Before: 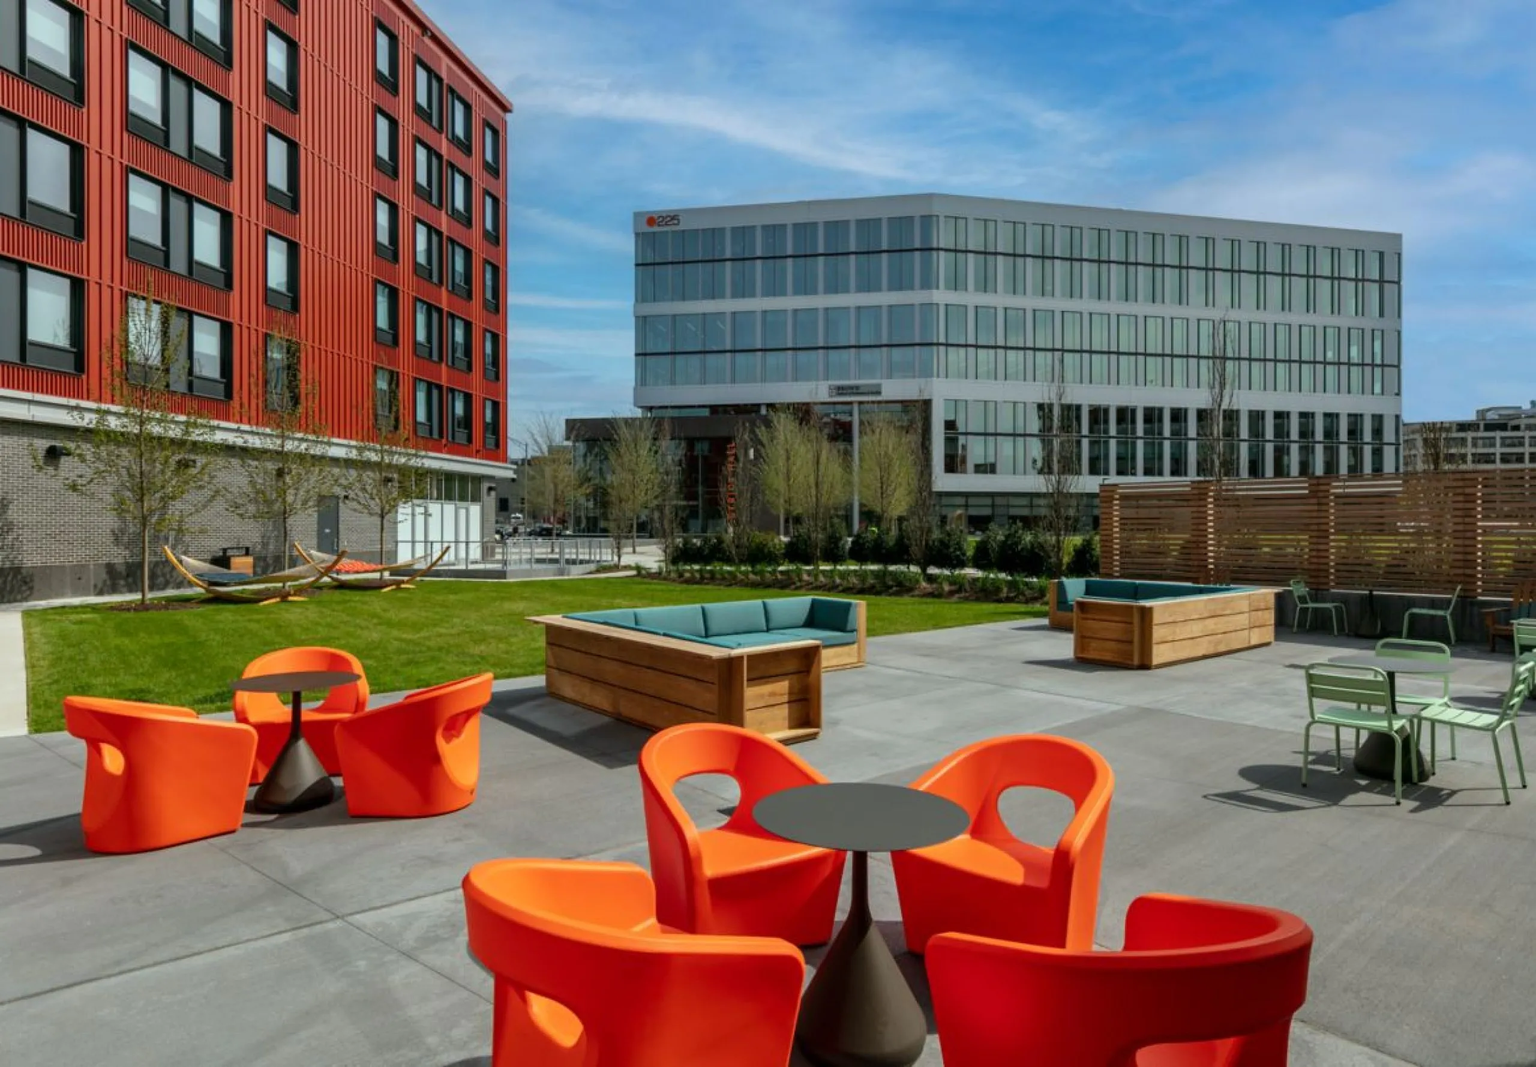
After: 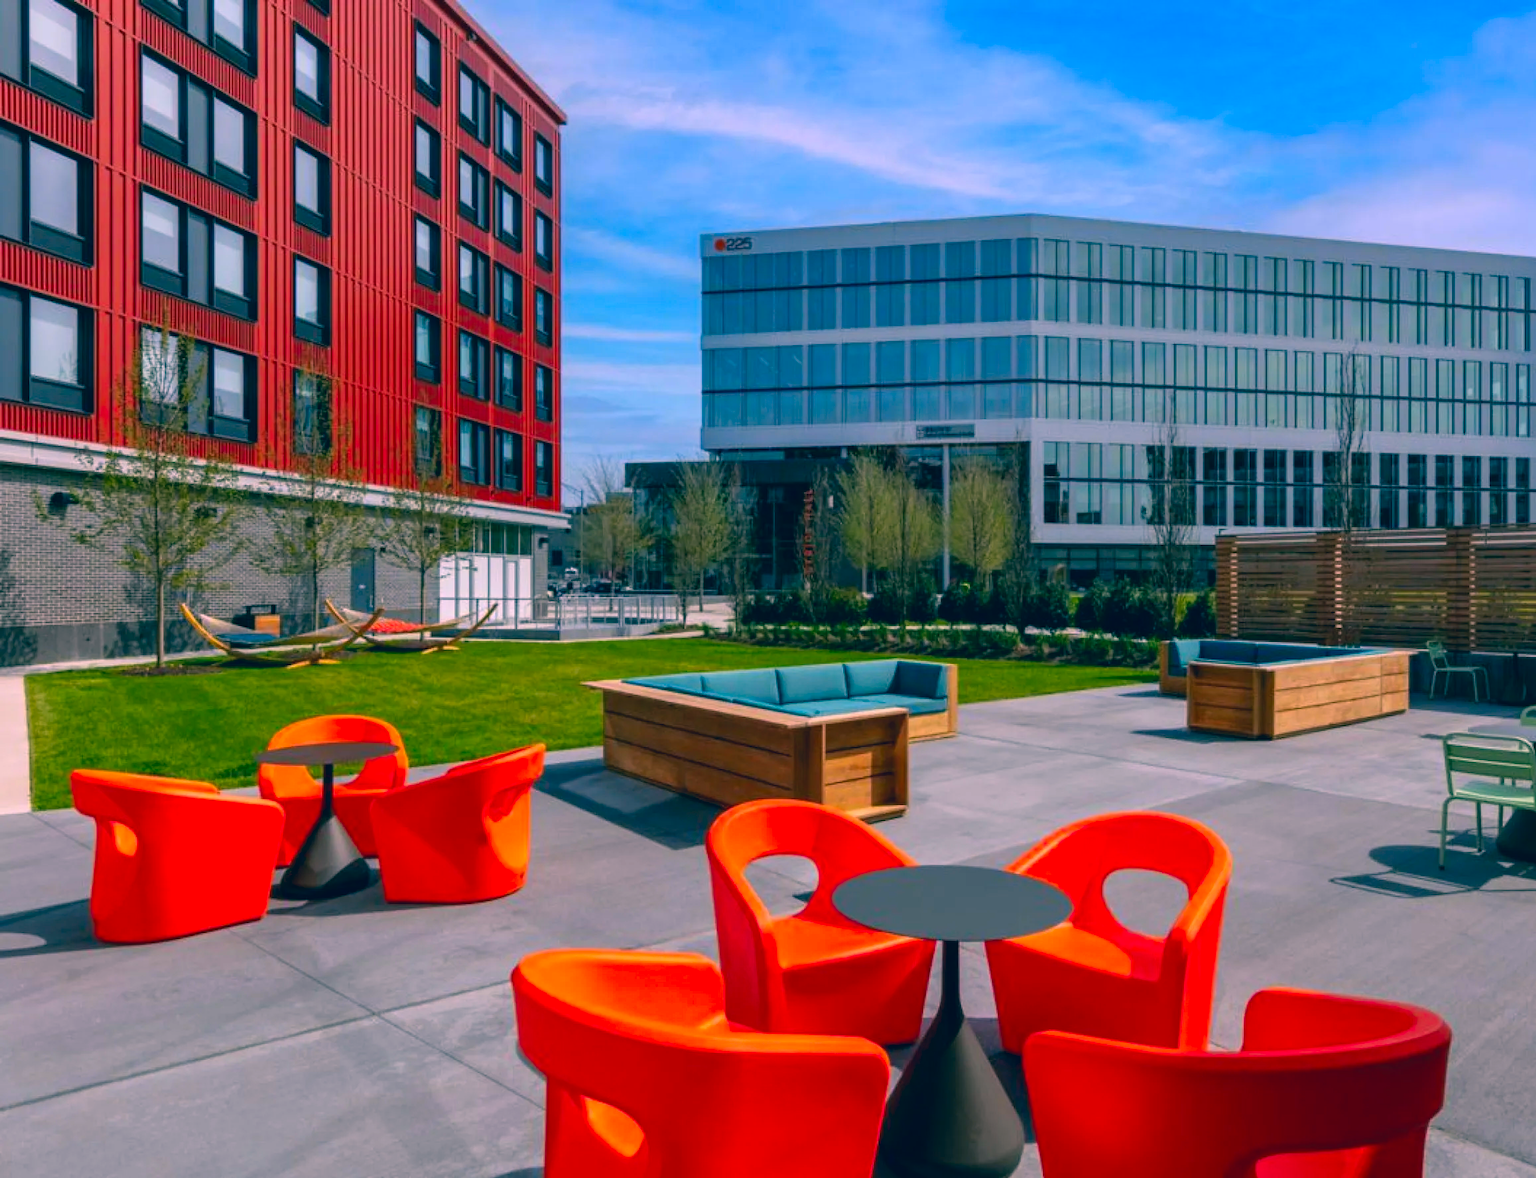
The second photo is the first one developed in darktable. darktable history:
white balance: red 1.004, blue 1.024
crop: right 9.509%, bottom 0.031%
color correction: highlights a* 17.03, highlights b* 0.205, shadows a* -15.38, shadows b* -14.56, saturation 1.5
